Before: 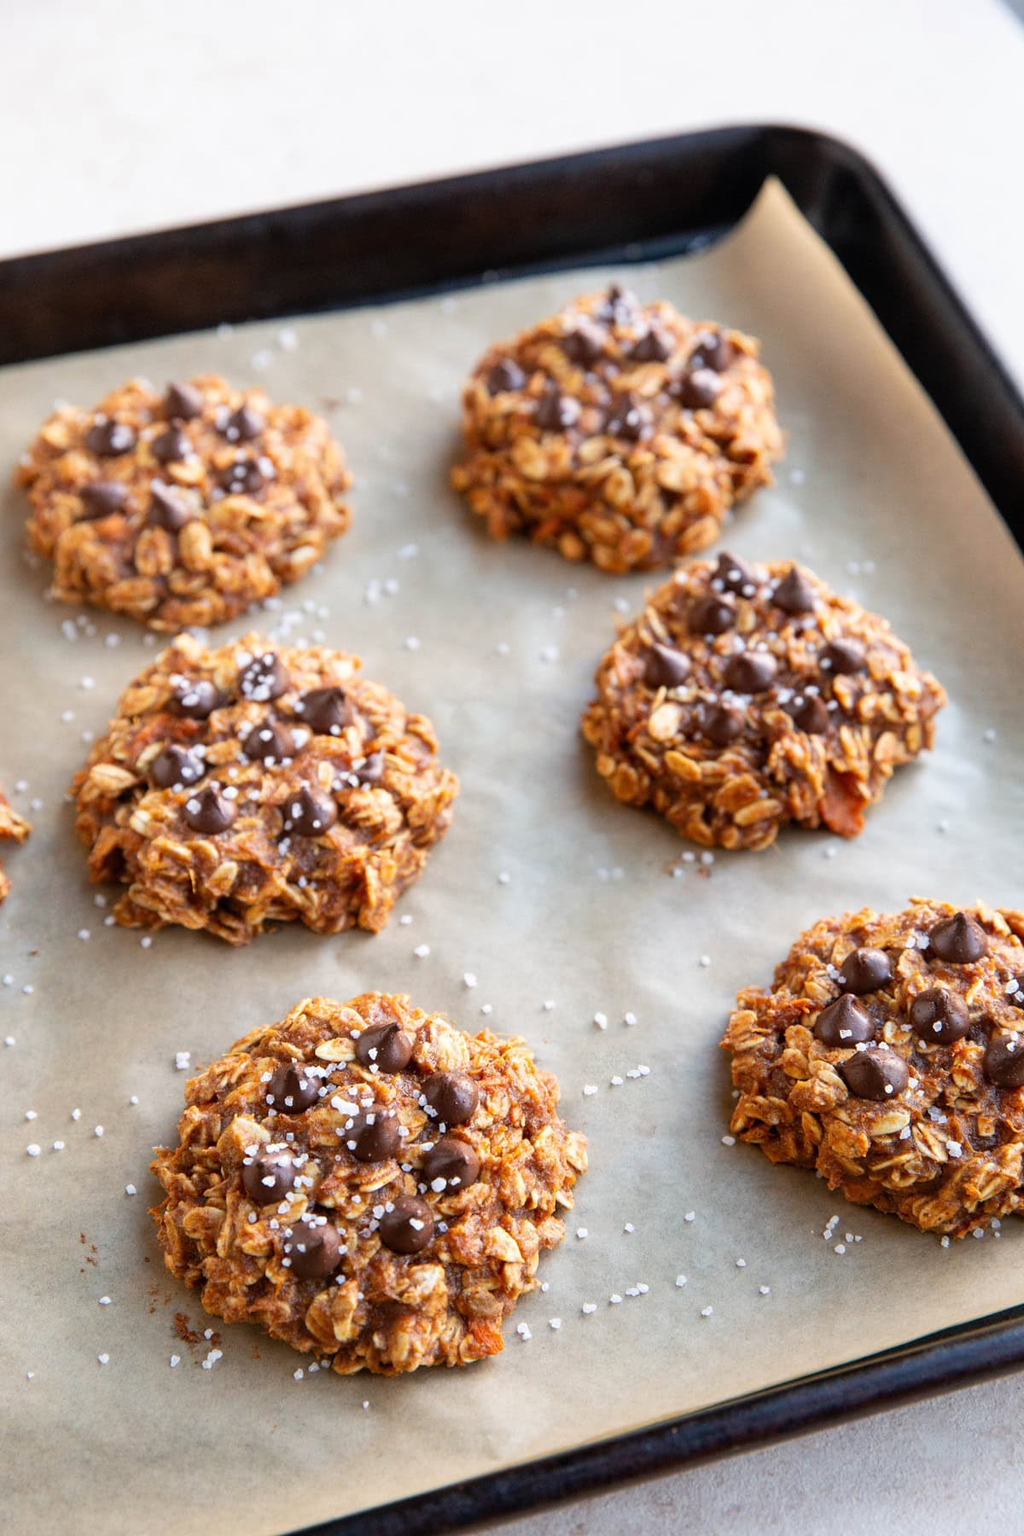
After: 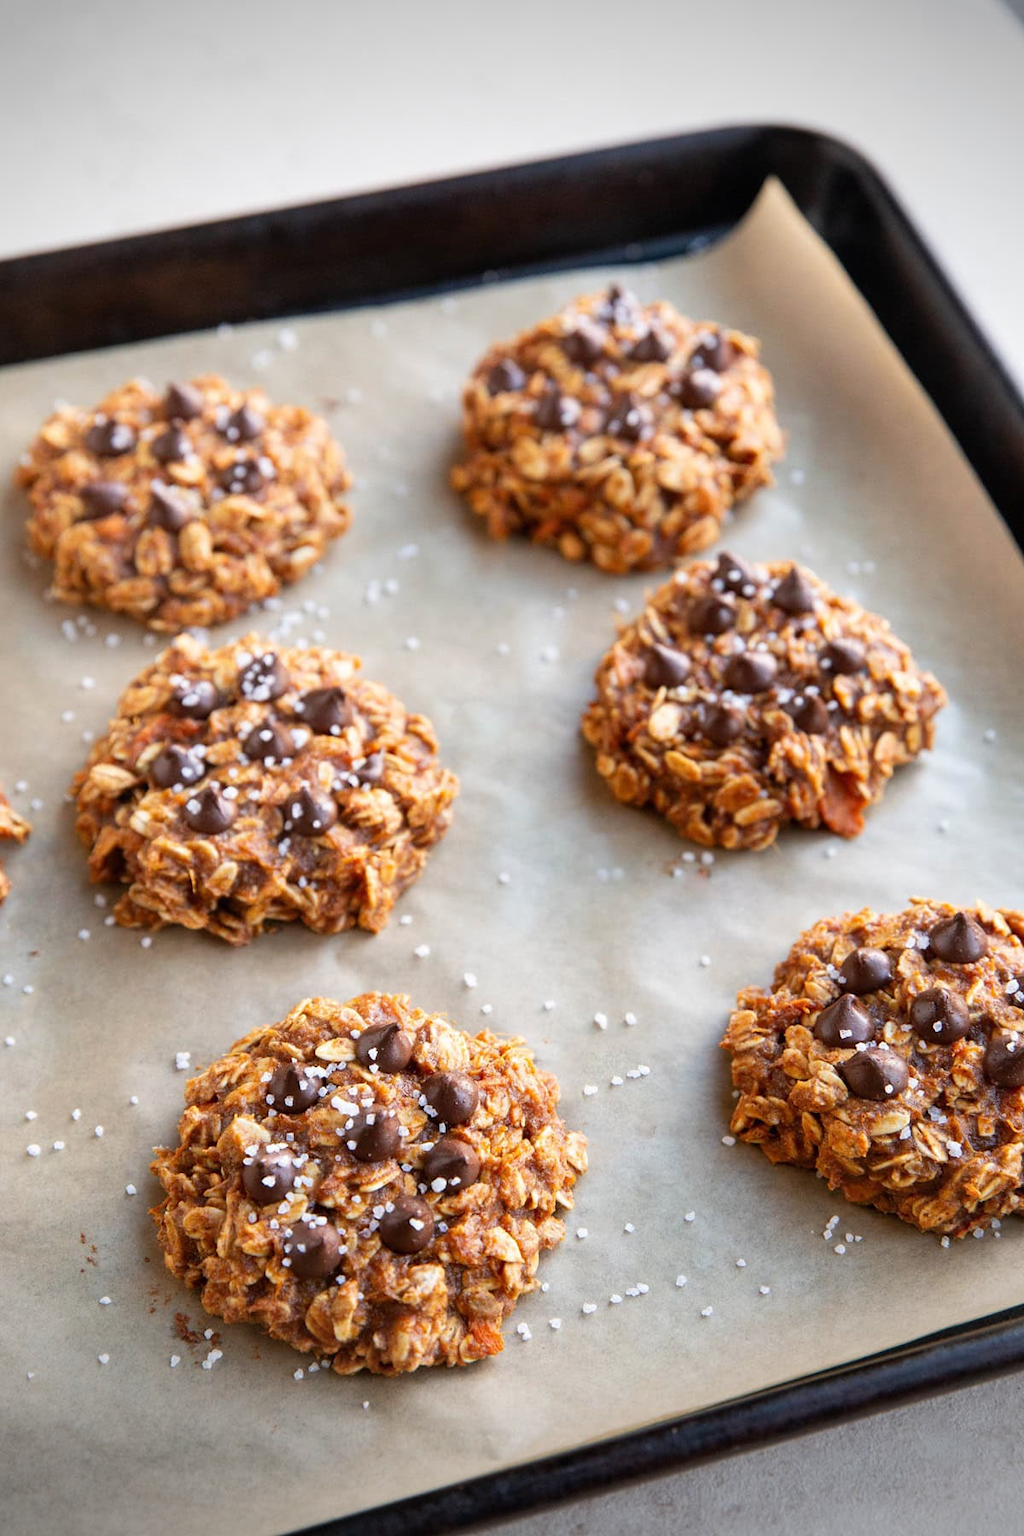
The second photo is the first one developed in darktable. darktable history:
vignetting: fall-off start 88.38%, fall-off radius 44.33%, width/height ratio 1.168
